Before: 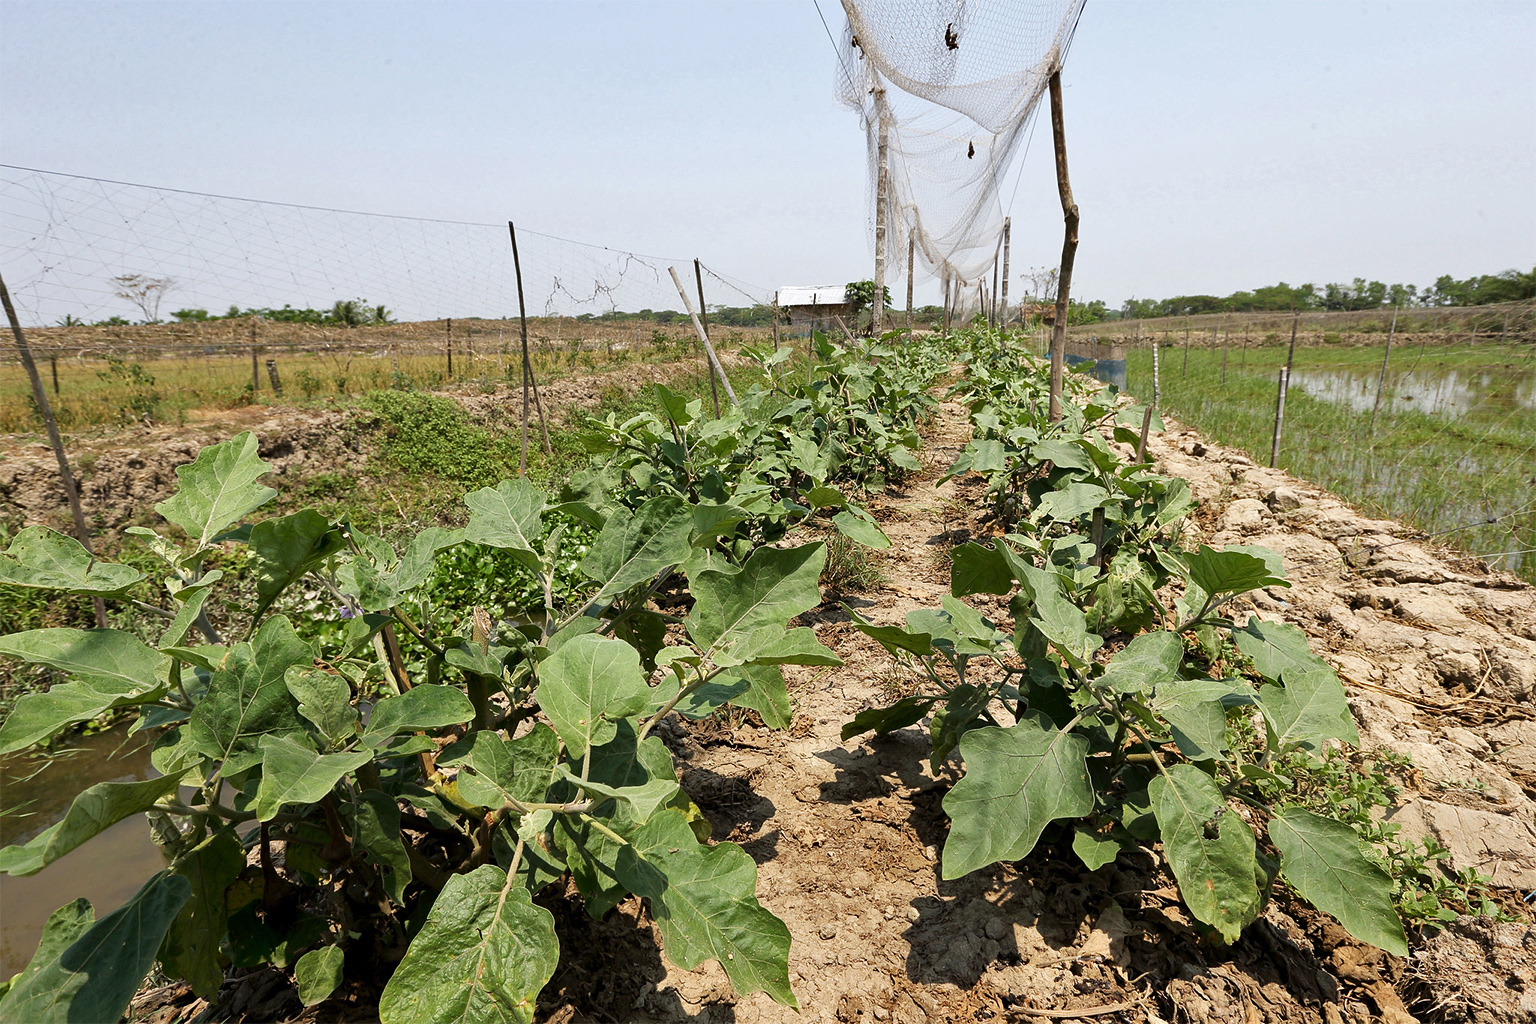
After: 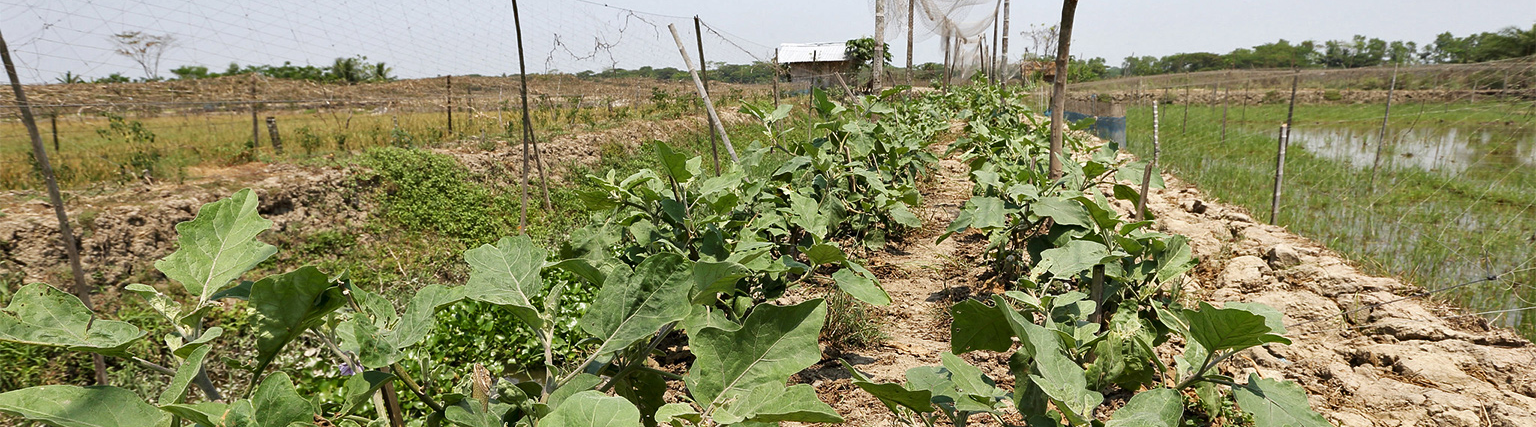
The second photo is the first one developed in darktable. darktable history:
crop and rotate: top 23.745%, bottom 34.481%
